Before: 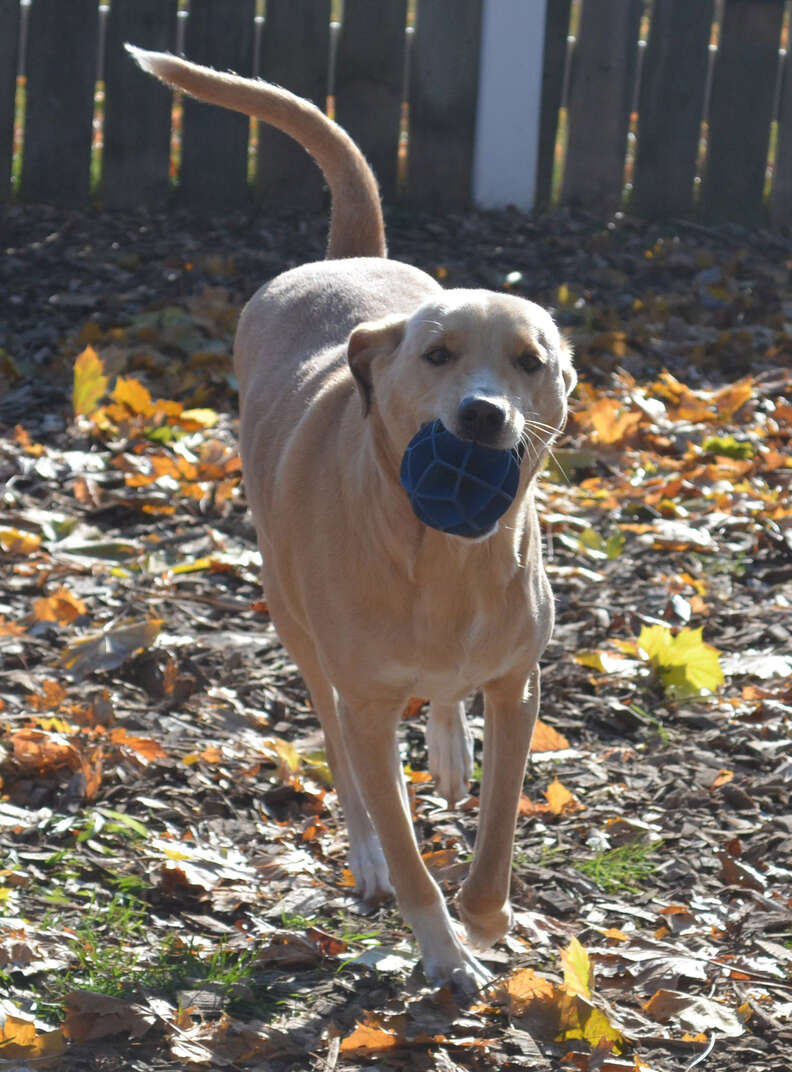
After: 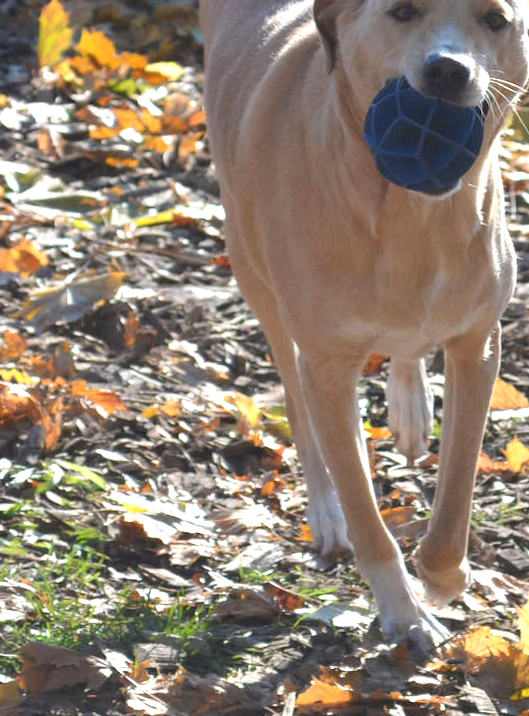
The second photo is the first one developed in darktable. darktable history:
crop and rotate: angle -0.82°, left 3.85%, top 31.828%, right 27.992%
exposure: black level correction 0, exposure 0.5 EV, compensate exposure bias true, compensate highlight preservation false
